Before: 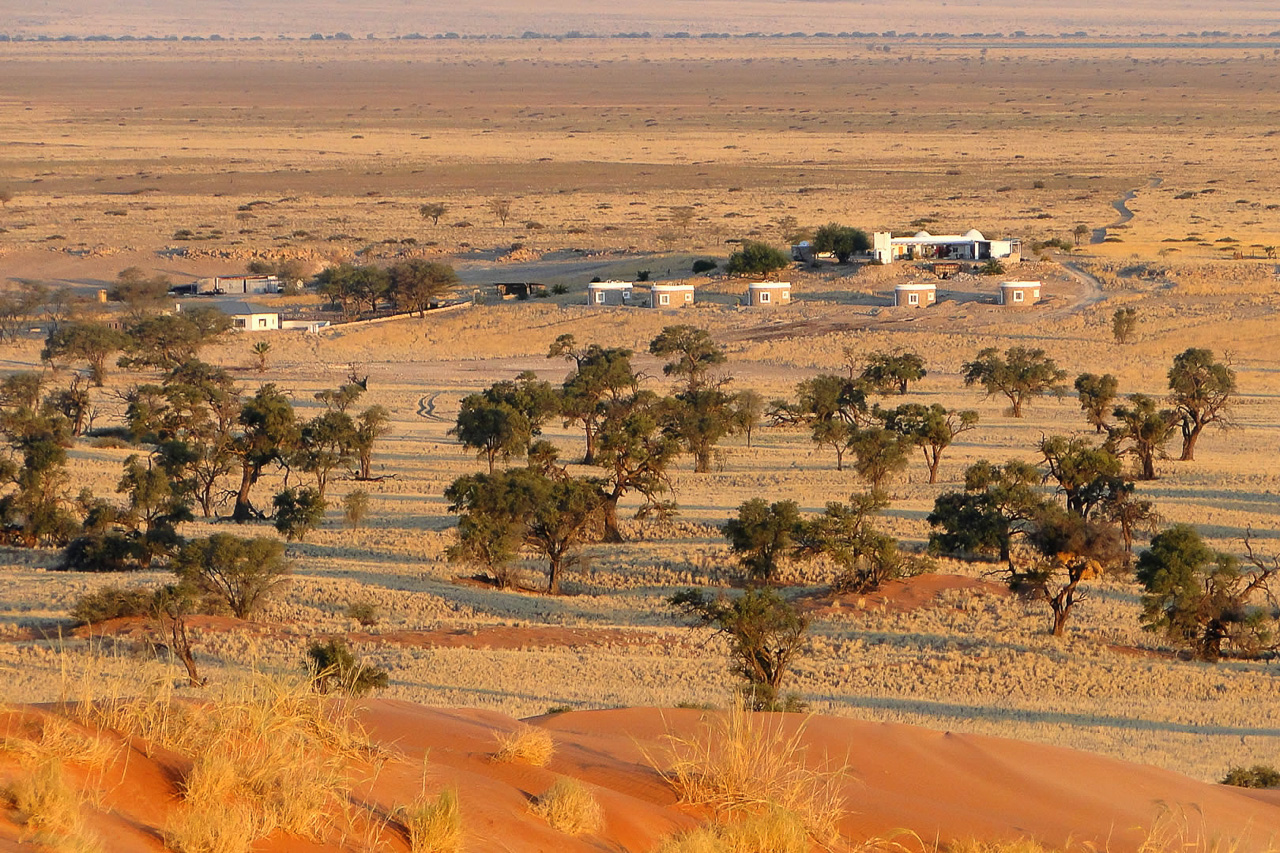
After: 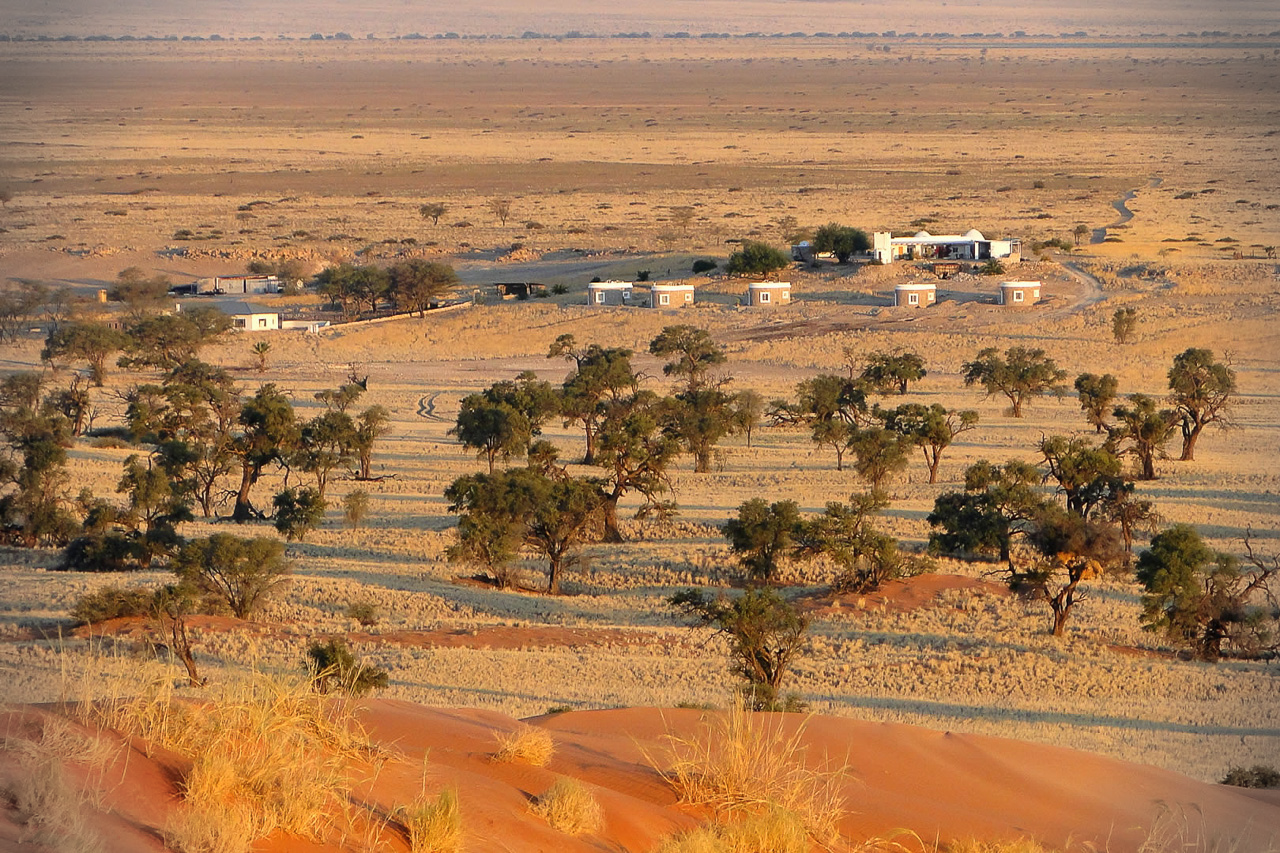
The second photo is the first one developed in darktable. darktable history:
vignetting: fall-off start 88.03%, fall-off radius 24.9%
contrast equalizer: y [[0.5 ×6], [0.5 ×6], [0.5, 0.5, 0.501, 0.545, 0.707, 0.863], [0 ×6], [0 ×6]]
